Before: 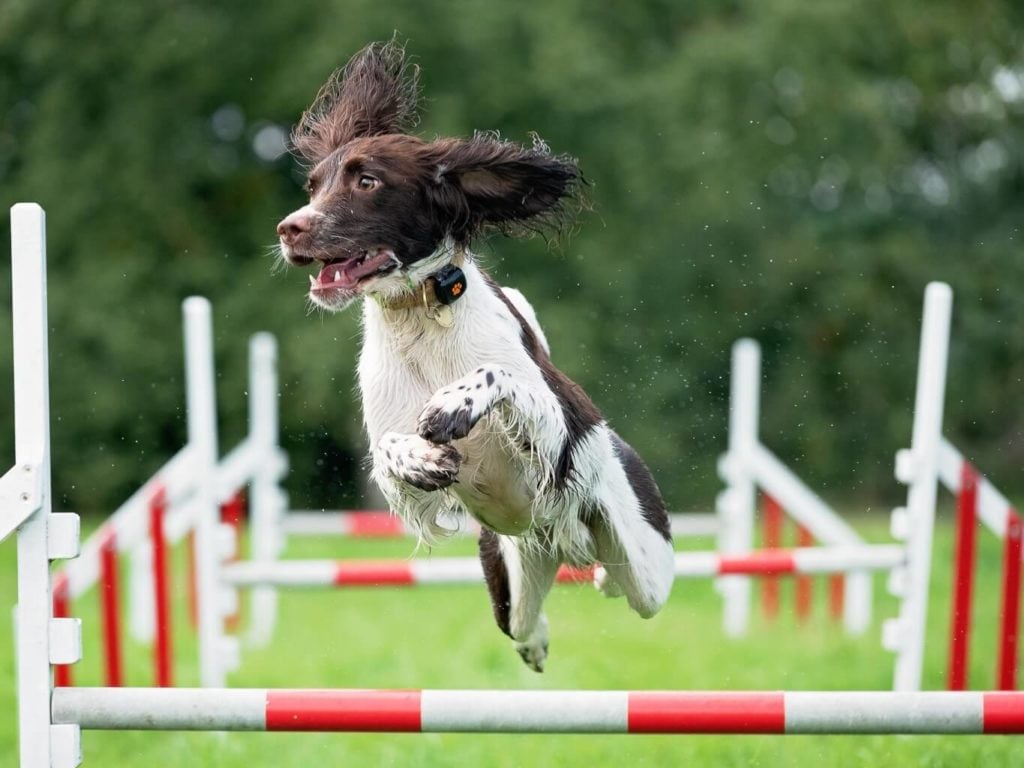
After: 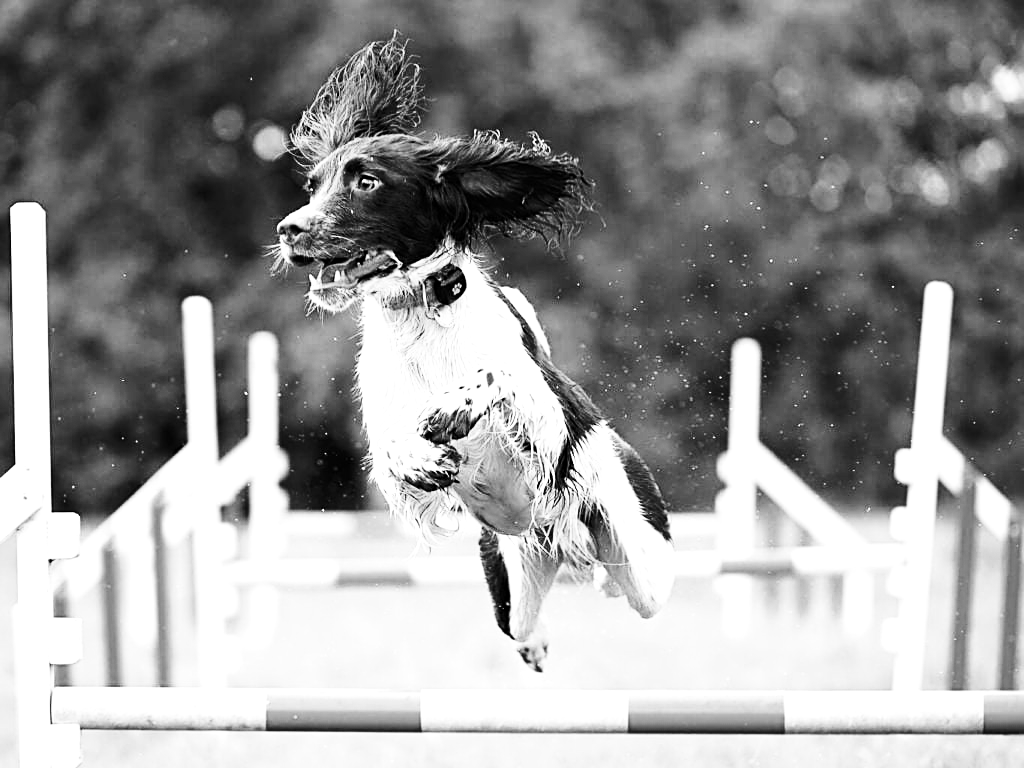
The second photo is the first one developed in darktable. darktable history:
base curve: curves: ch0 [(0, 0) (0.028, 0.03) (0.121, 0.232) (0.46, 0.748) (0.859, 0.968) (1, 1)], preserve colors none
sharpen: on, module defaults
color correction: highlights a* 15, highlights b* 31.55
tone equalizer: -8 EV -0.75 EV, -7 EV -0.7 EV, -6 EV -0.6 EV, -5 EV -0.4 EV, -3 EV 0.4 EV, -2 EV 0.6 EV, -1 EV 0.7 EV, +0 EV 0.75 EV, edges refinement/feathering 500, mask exposure compensation -1.57 EV, preserve details no
color contrast: green-magenta contrast 0, blue-yellow contrast 0
